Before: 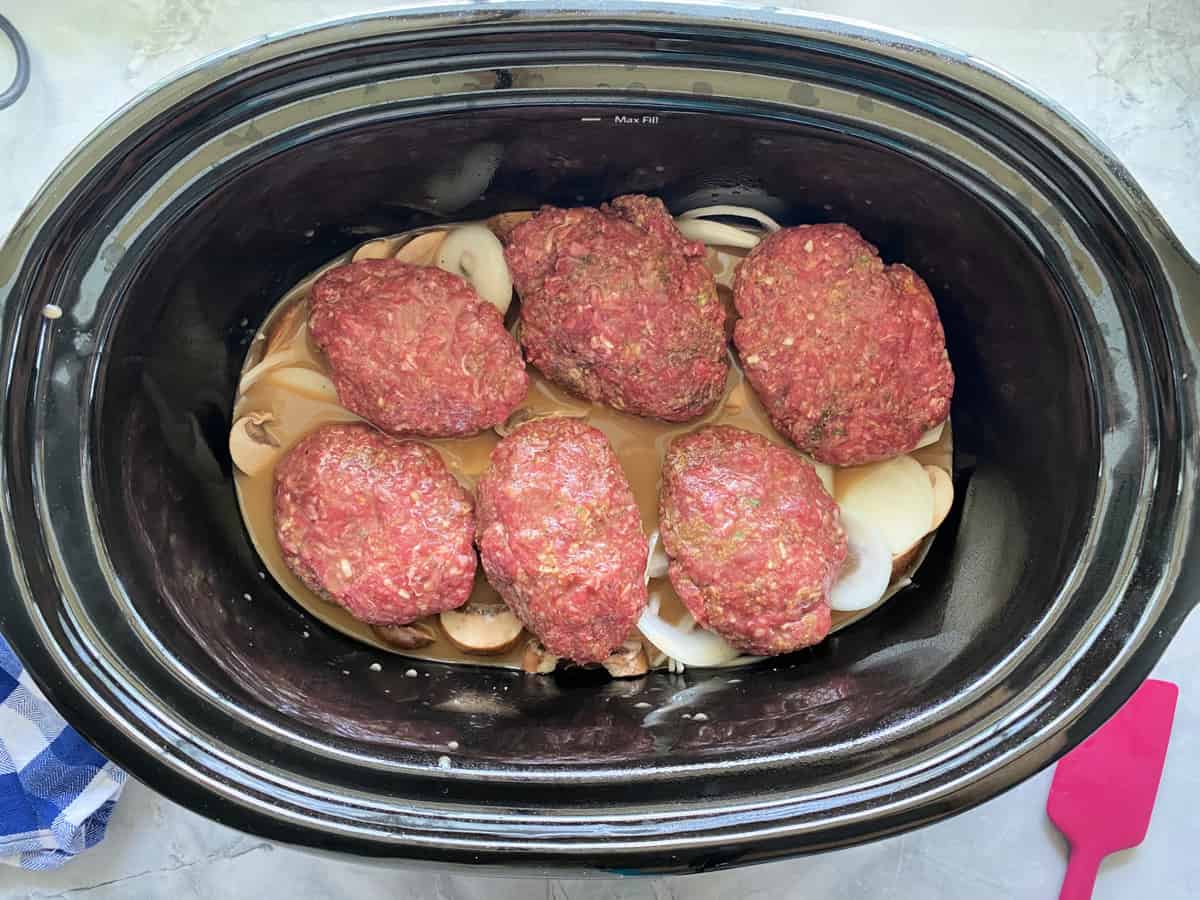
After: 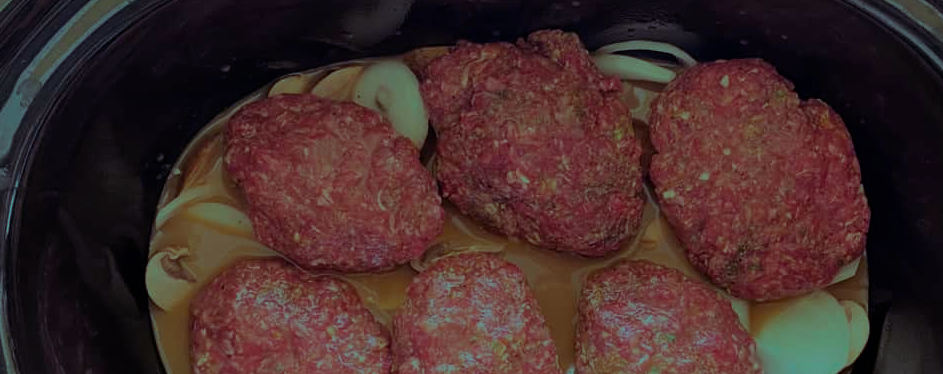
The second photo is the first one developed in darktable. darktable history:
color balance rgb: shadows lift › luminance 0.49%, shadows lift › chroma 6.83%, shadows lift › hue 300.29°, power › hue 208.98°, highlights gain › luminance 20.24%, highlights gain › chroma 13.17%, highlights gain › hue 173.85°, perceptual saturation grading › global saturation 18.05%
crop: left 7.036%, top 18.398%, right 14.379%, bottom 40.043%
exposure: exposure -2.002 EV, compensate highlight preservation false
